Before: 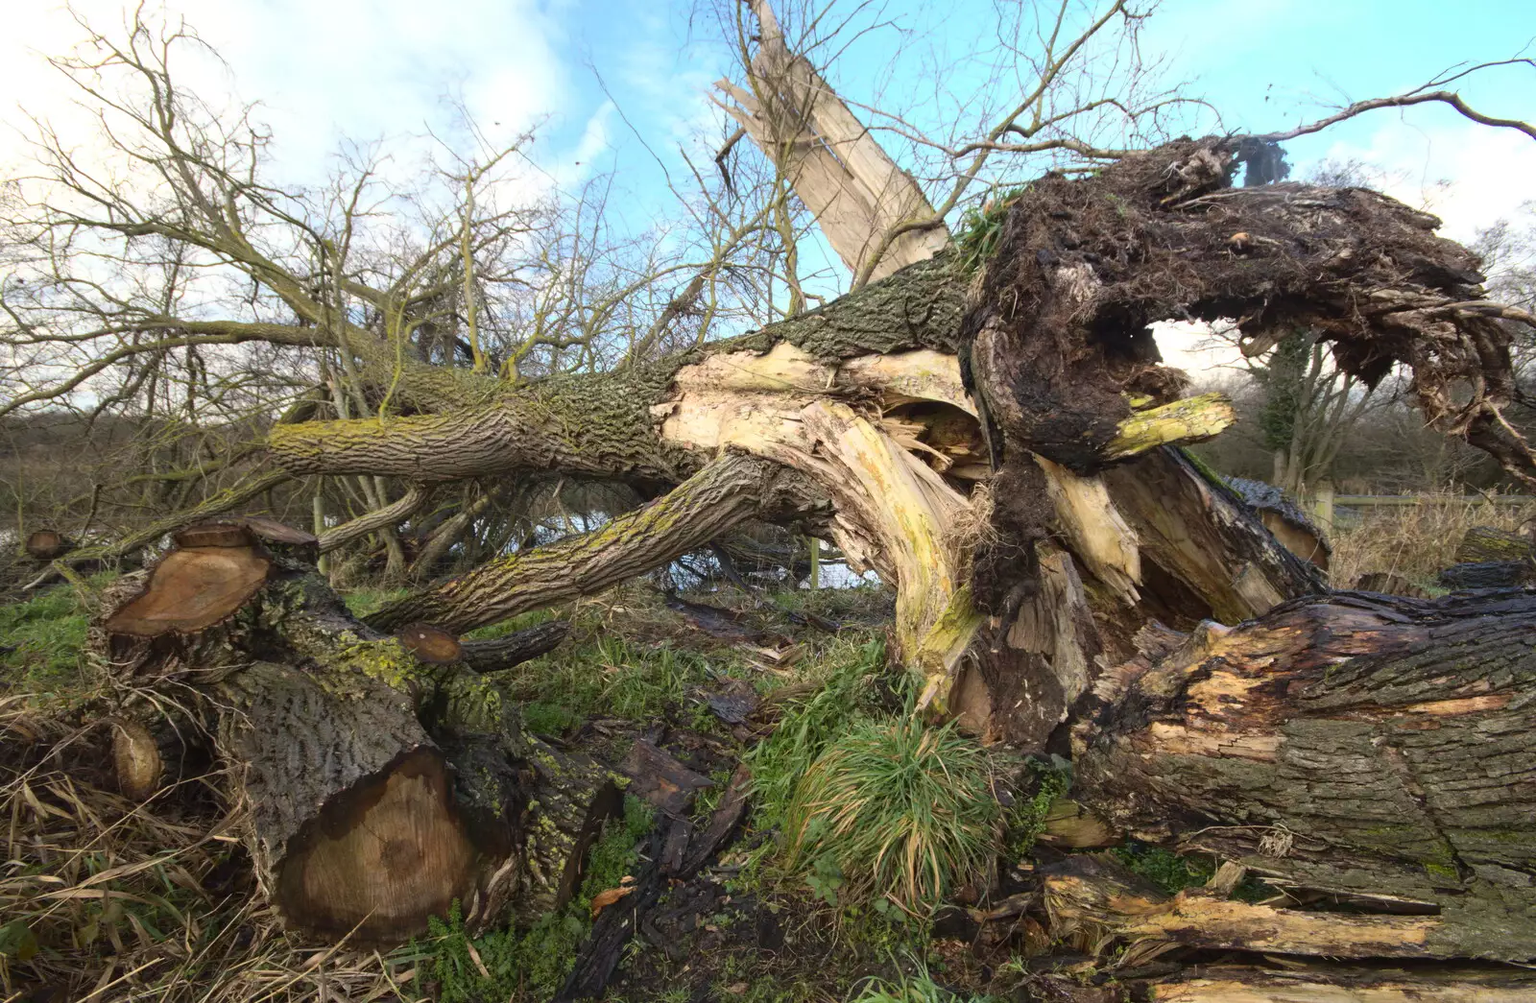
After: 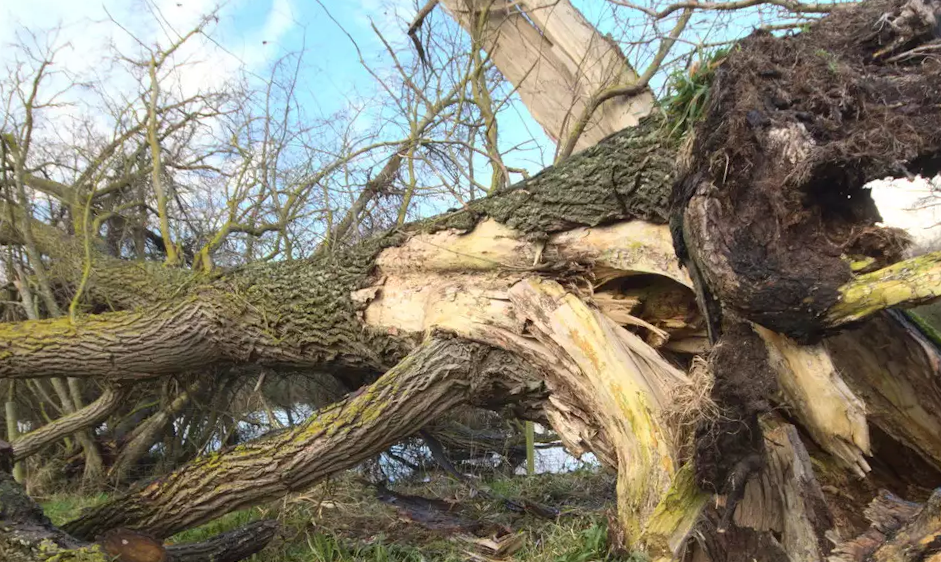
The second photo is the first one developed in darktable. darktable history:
rotate and perspective: rotation -2.56°, automatic cropping off
crop: left 20.932%, top 15.471%, right 21.848%, bottom 34.081%
